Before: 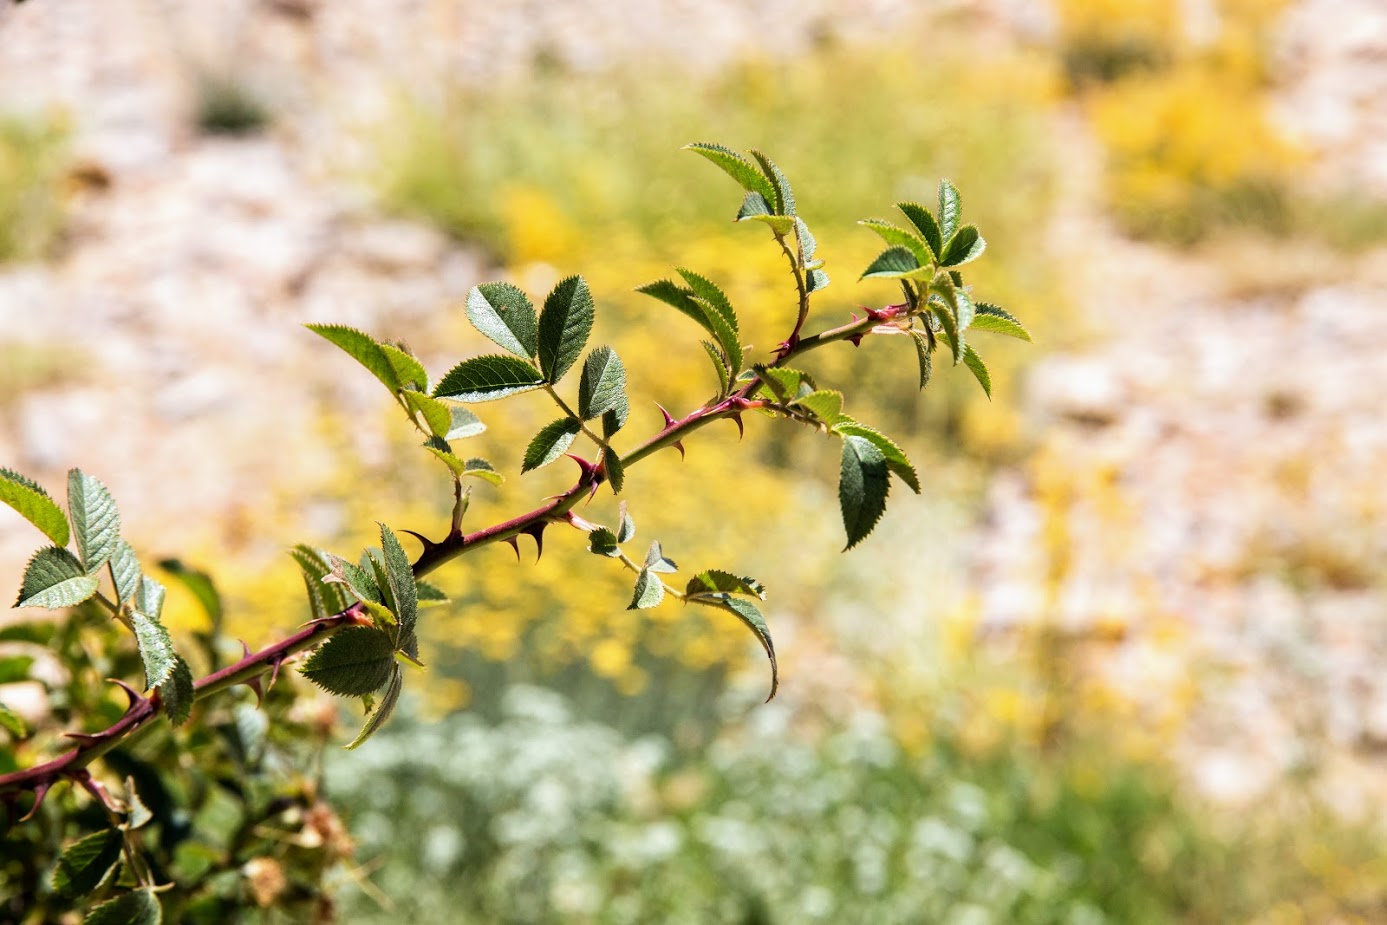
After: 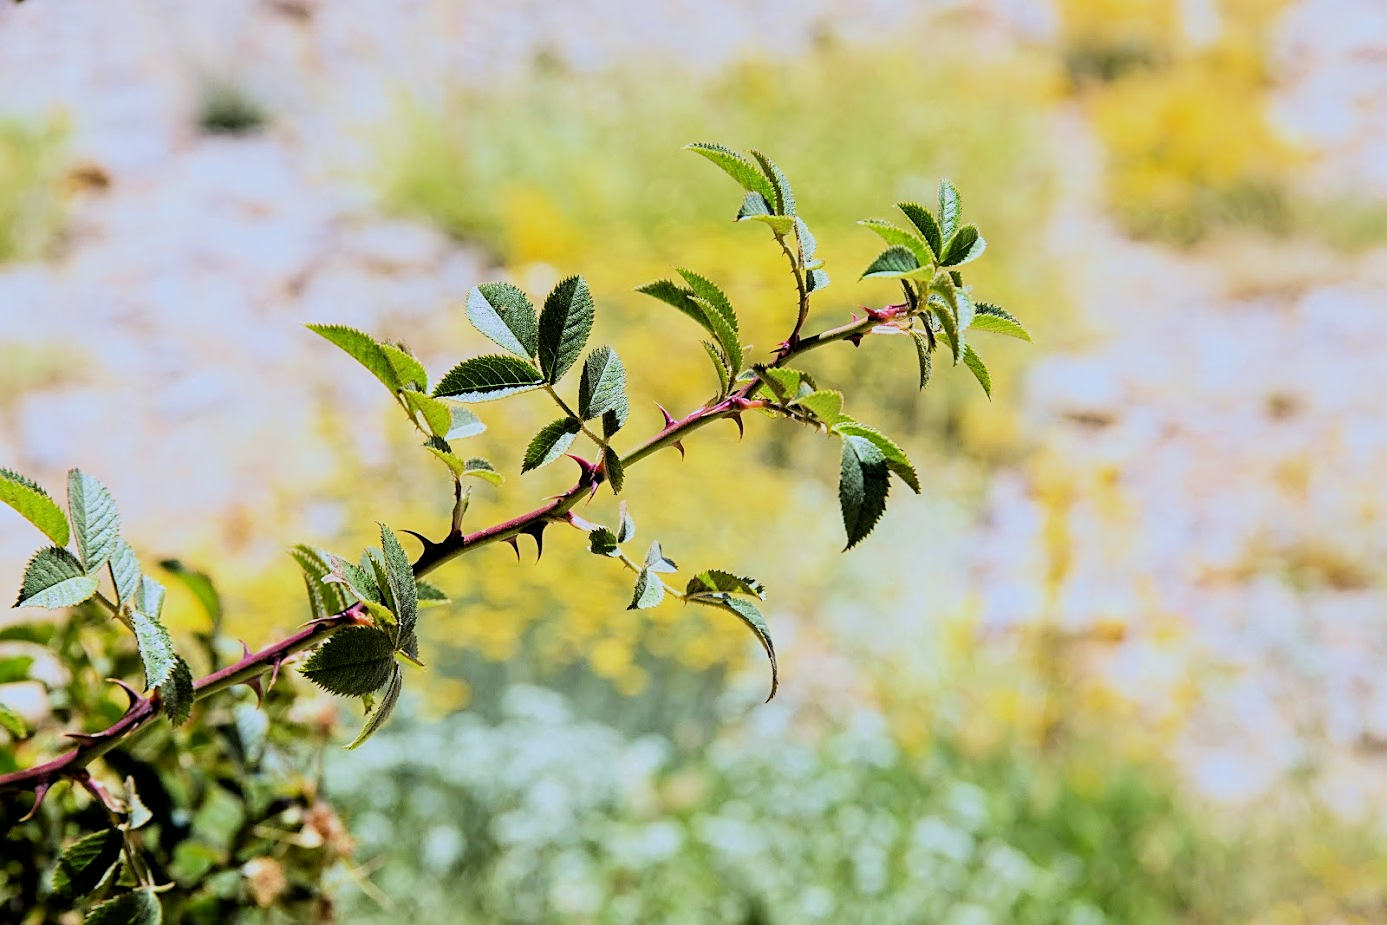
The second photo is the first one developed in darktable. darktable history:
exposure: black level correction 0.001, exposure 0.5 EV, compensate exposure bias true, compensate highlight preservation false
sharpen: on, module defaults
white balance: red 0.926, green 1.003, blue 1.133
filmic rgb: black relative exposure -7.15 EV, white relative exposure 5.36 EV, hardness 3.02, color science v6 (2022)
